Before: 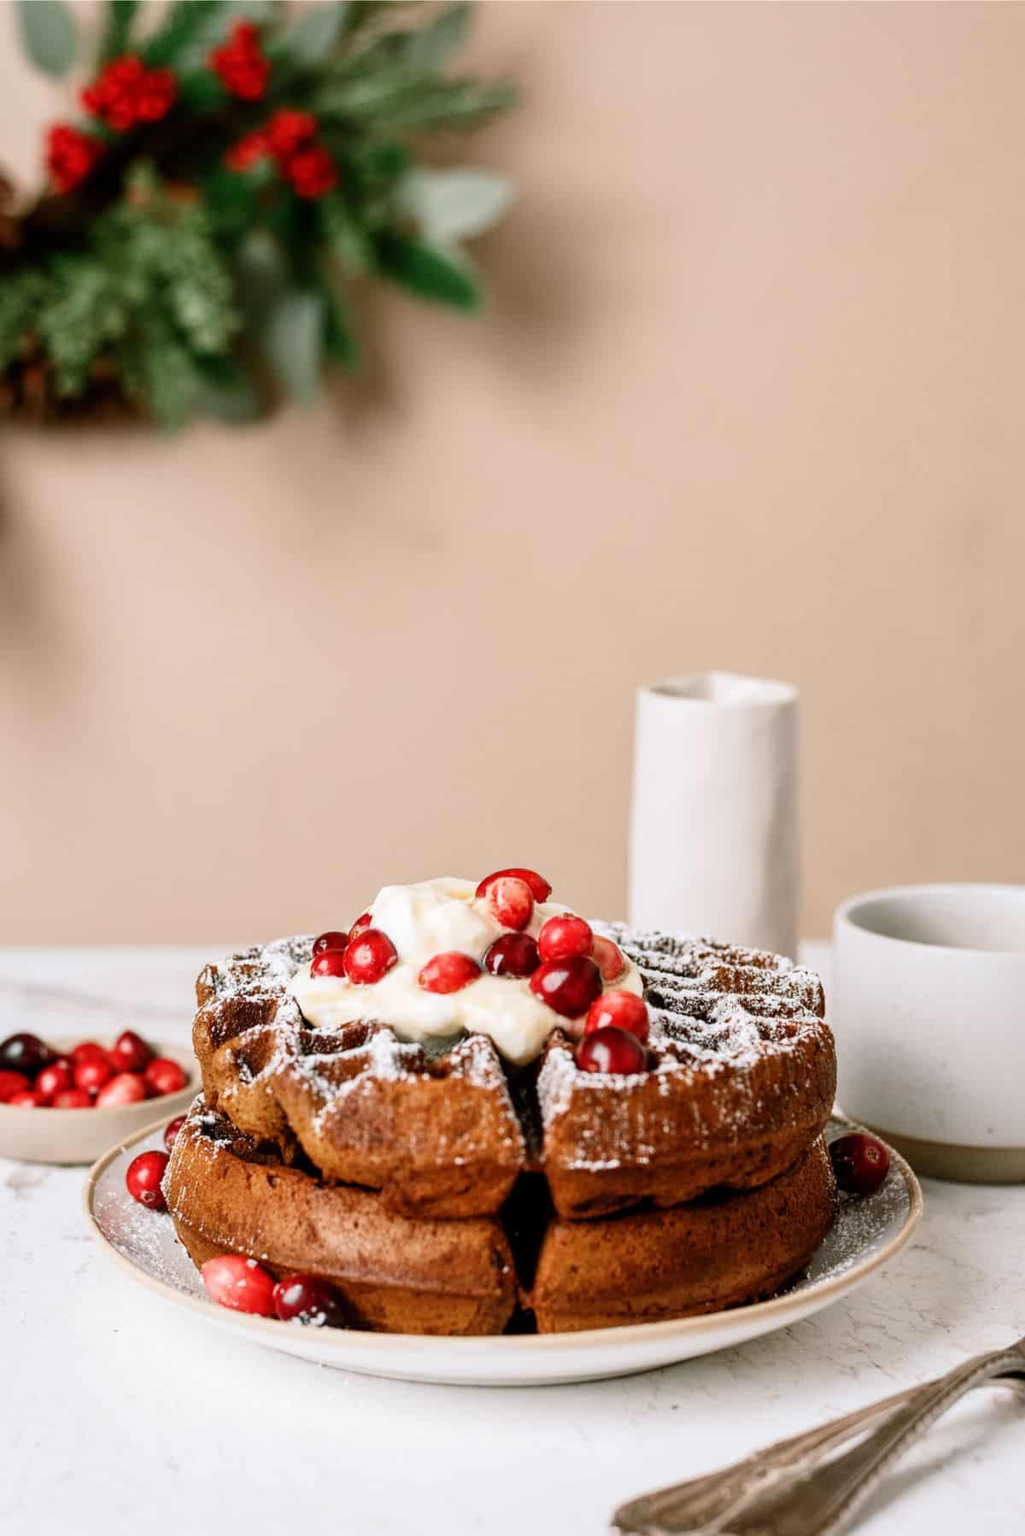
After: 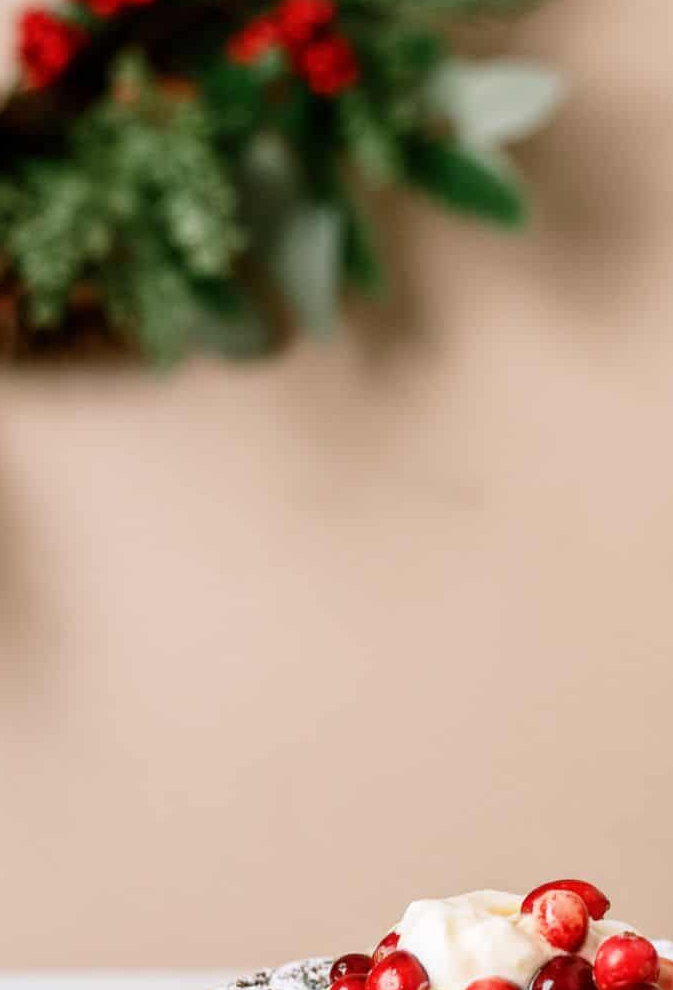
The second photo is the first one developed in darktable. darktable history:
crop and rotate: left 3.027%, top 7.691%, right 40.839%, bottom 37.247%
